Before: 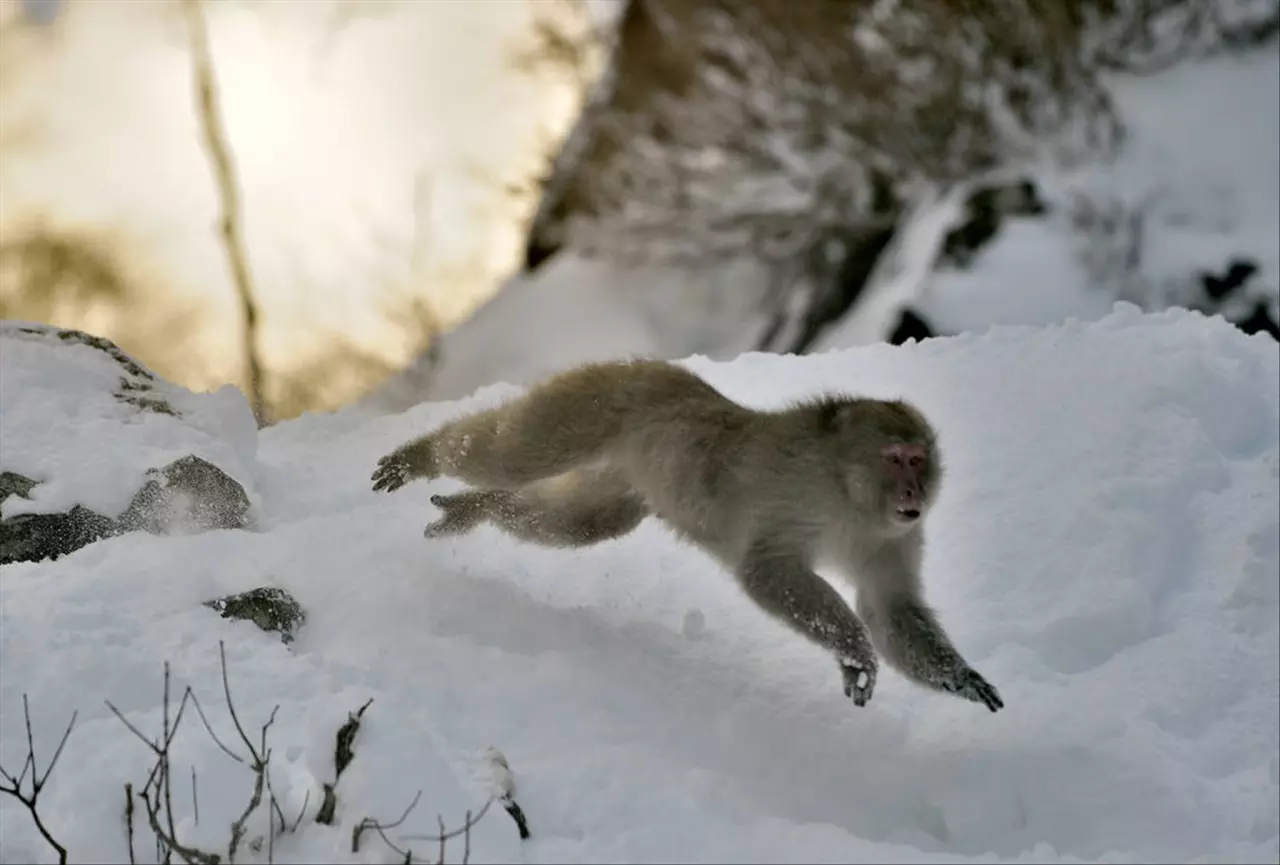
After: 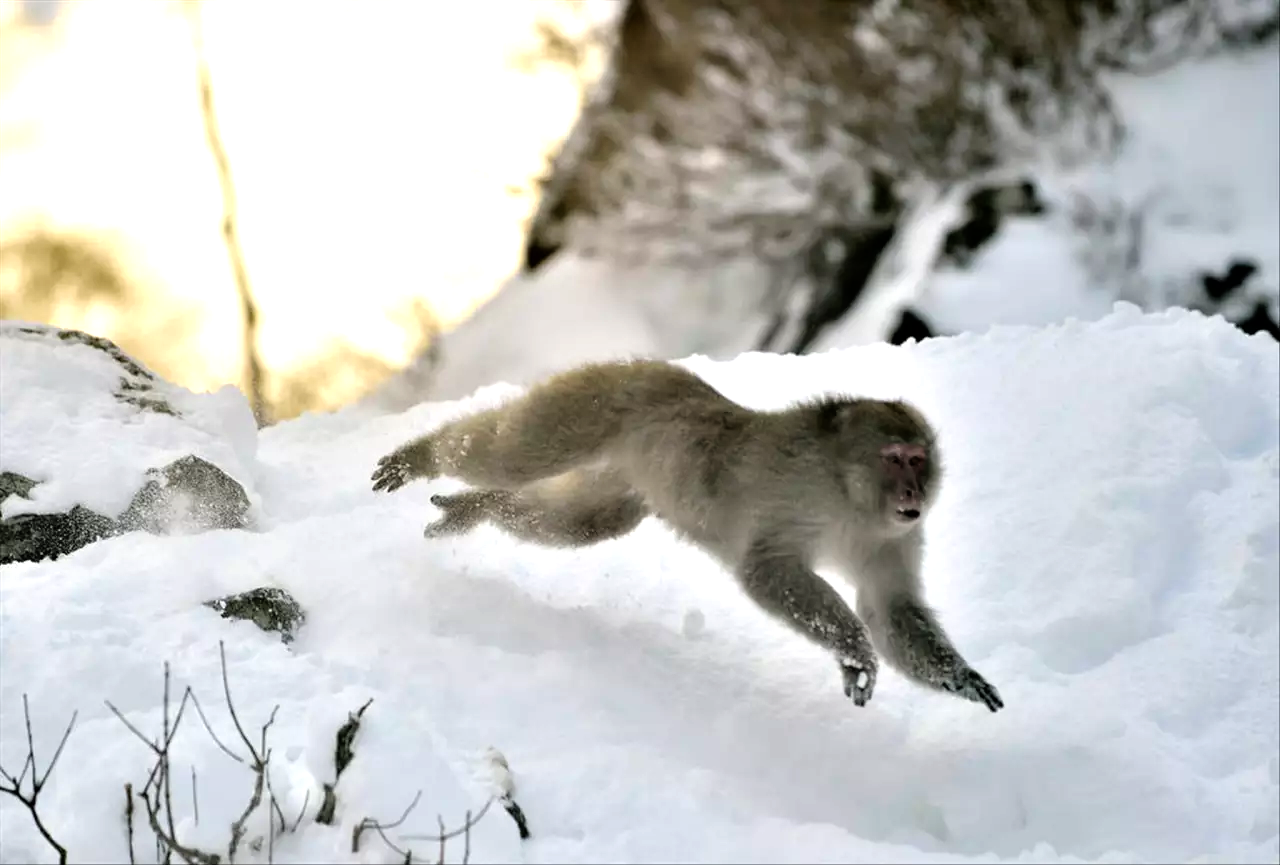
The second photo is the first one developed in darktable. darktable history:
tone equalizer: -8 EV -1.11 EV, -7 EV -1.03 EV, -6 EV -0.854 EV, -5 EV -0.558 EV, -3 EV 0.569 EV, -2 EV 0.882 EV, -1 EV 0.987 EV, +0 EV 1.07 EV
